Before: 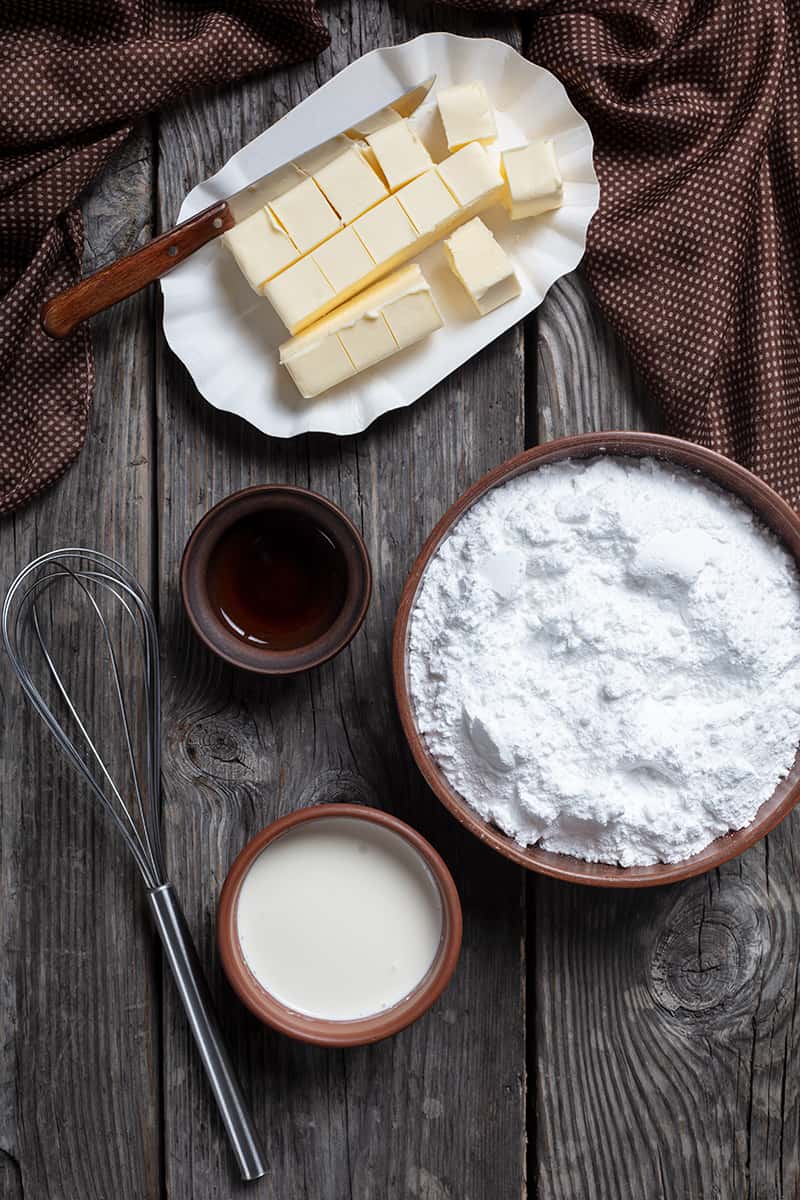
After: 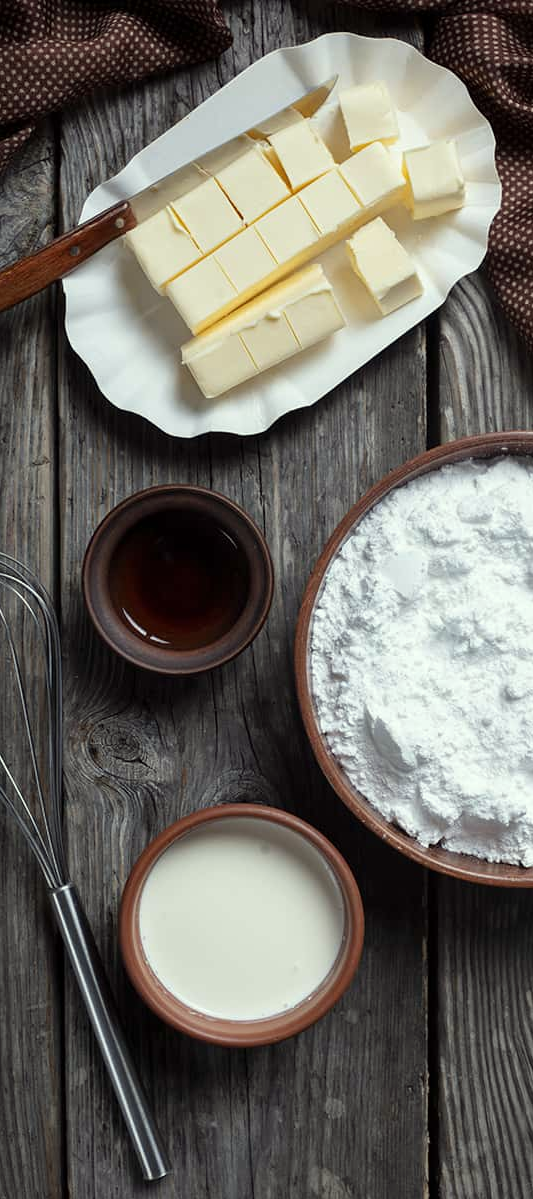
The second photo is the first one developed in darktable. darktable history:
color correction: highlights a* -4.78, highlights b* 5.03, saturation 0.94
crop and rotate: left 12.391%, right 20.92%
